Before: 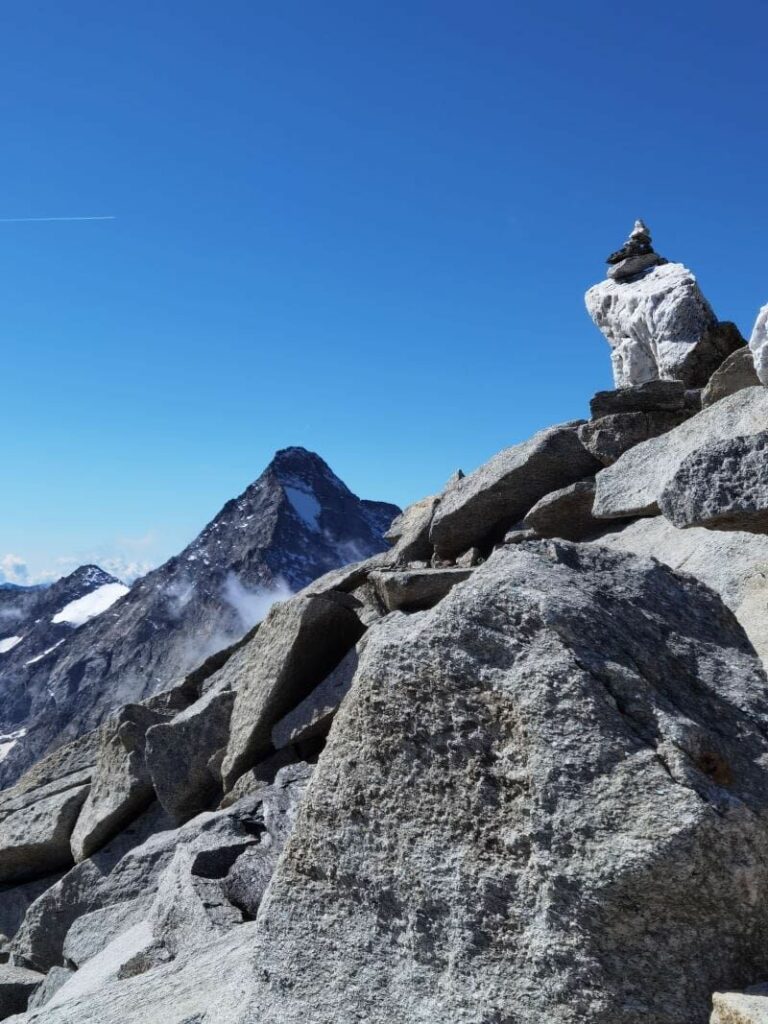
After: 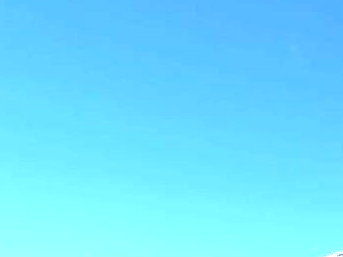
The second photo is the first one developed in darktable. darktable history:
sharpen: radius 1.4, amount 1.25, threshold 0.7
crop: left 28.64%, top 16.832%, right 26.637%, bottom 58.055%
exposure: black level correction 0, exposure 1.55 EV, compensate exposure bias true, compensate highlight preservation false
